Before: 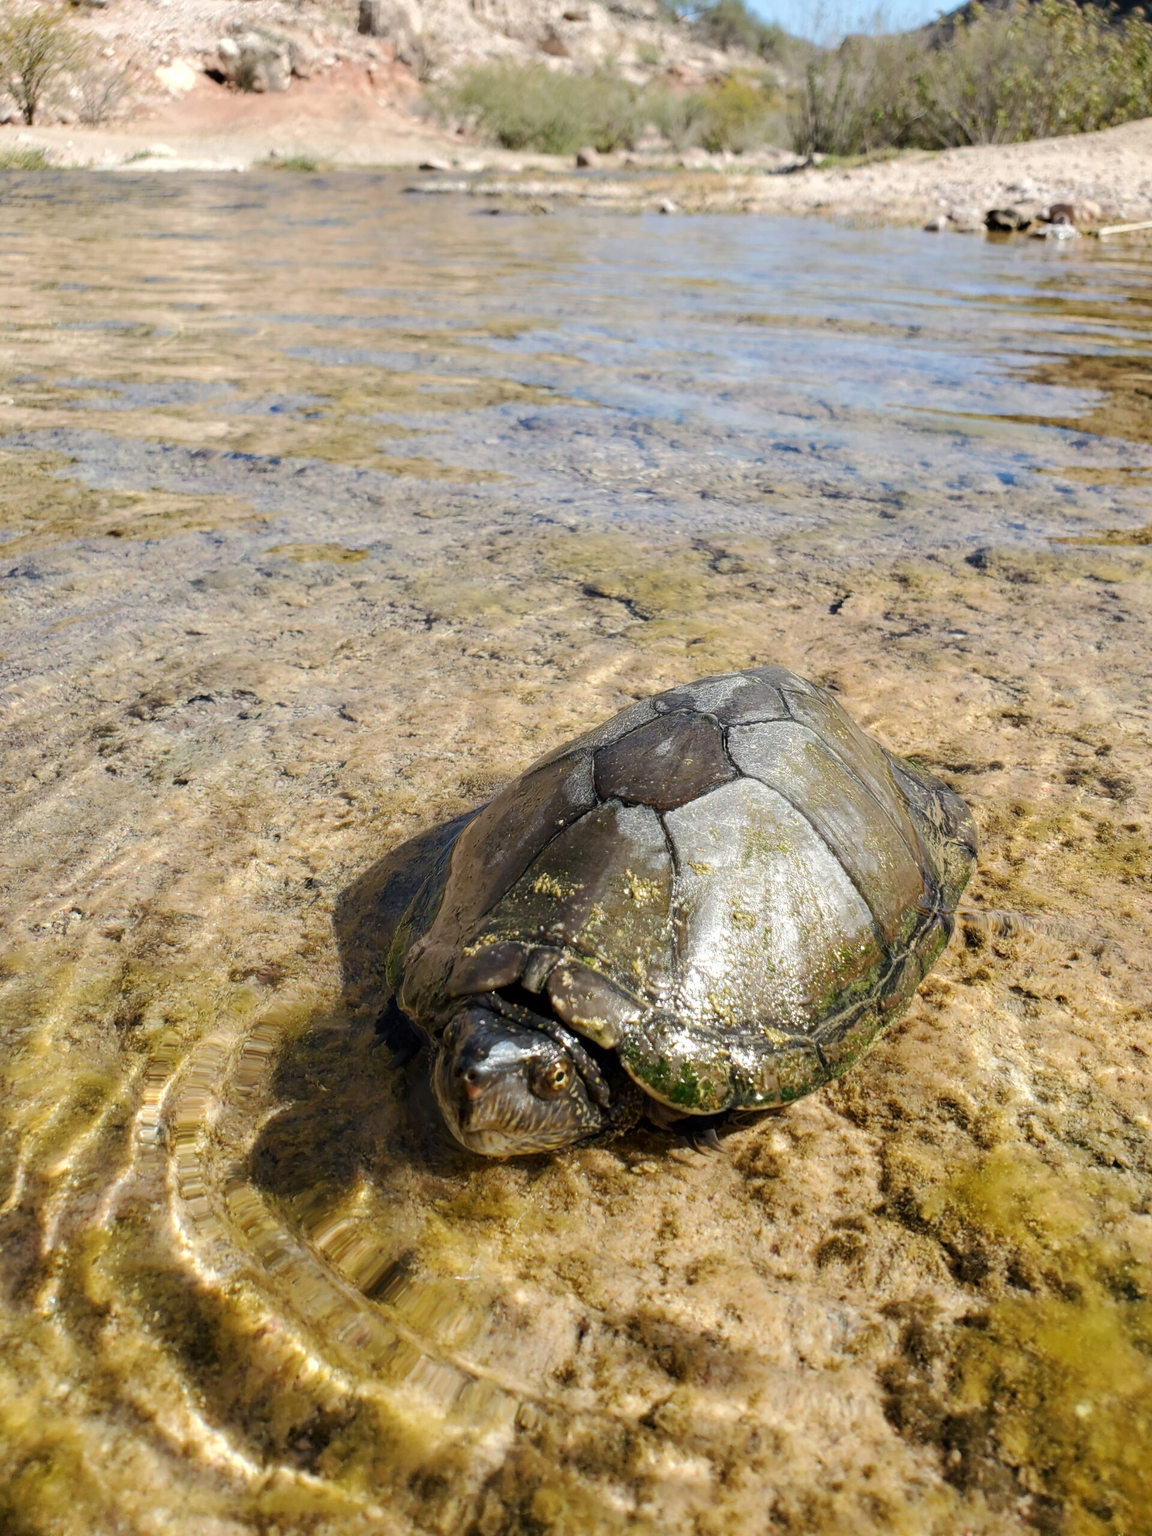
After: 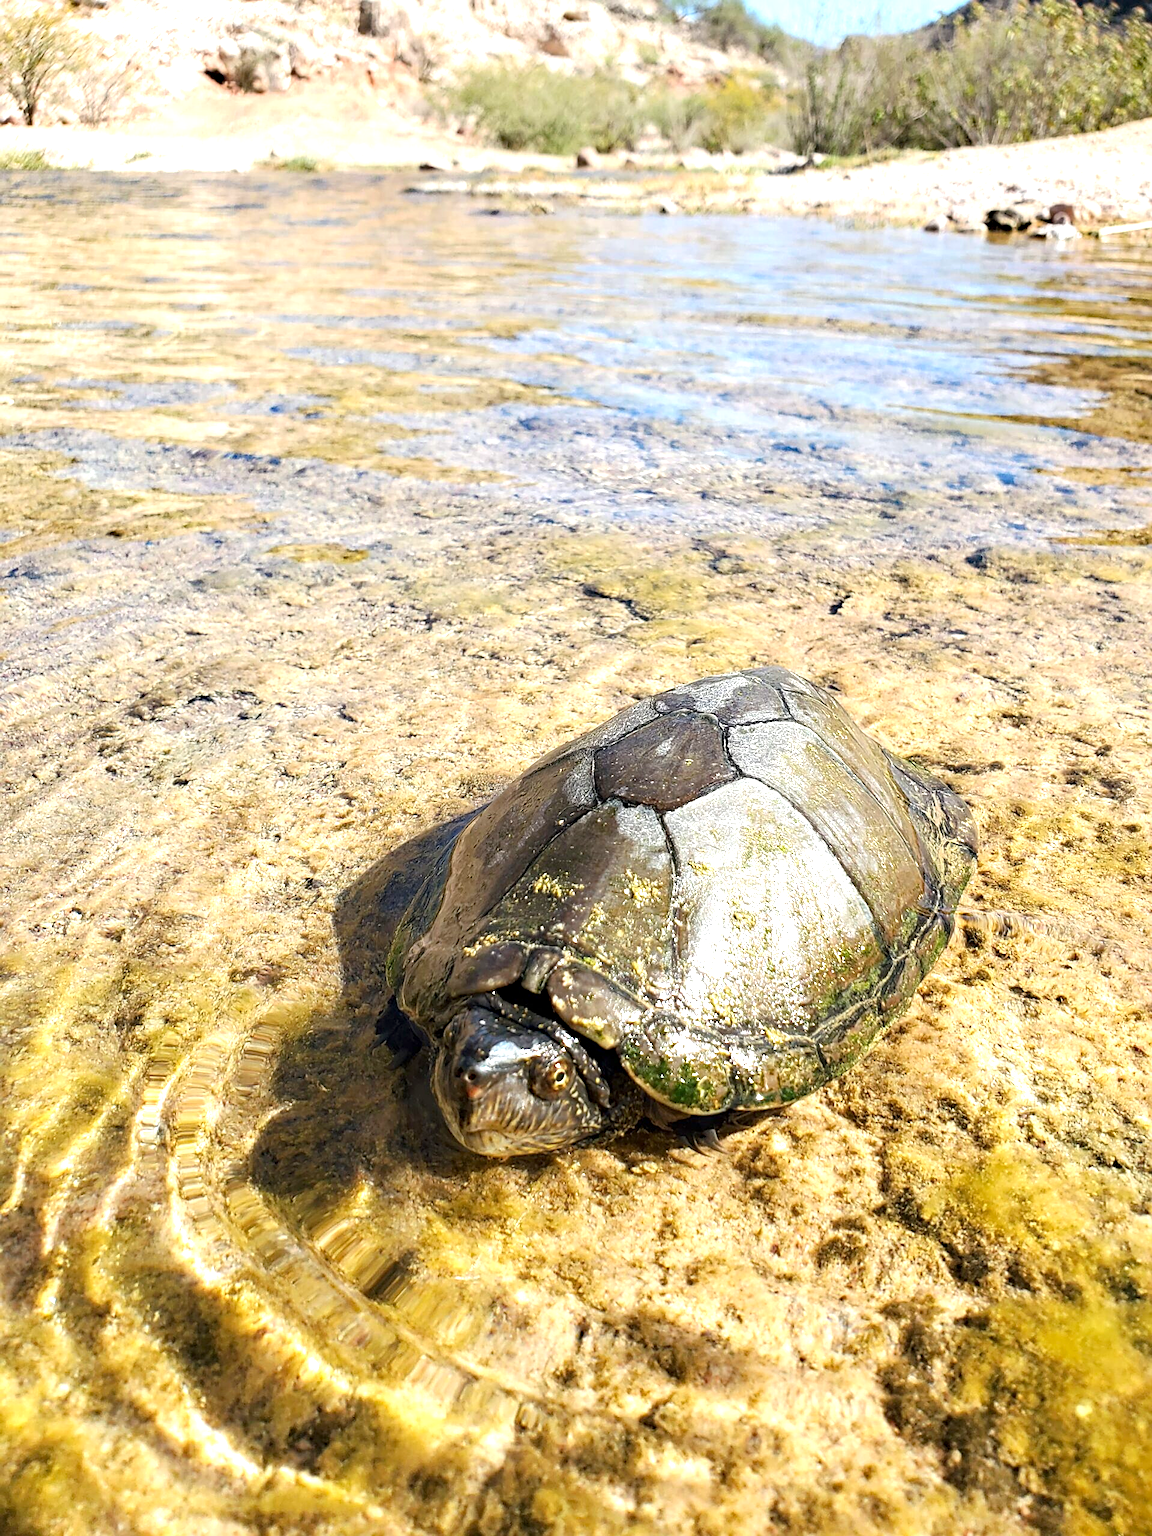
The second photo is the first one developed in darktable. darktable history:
sharpen: on, module defaults
haze removal: compatibility mode true, adaptive false
exposure: exposure 0.99 EV, compensate highlight preservation false
